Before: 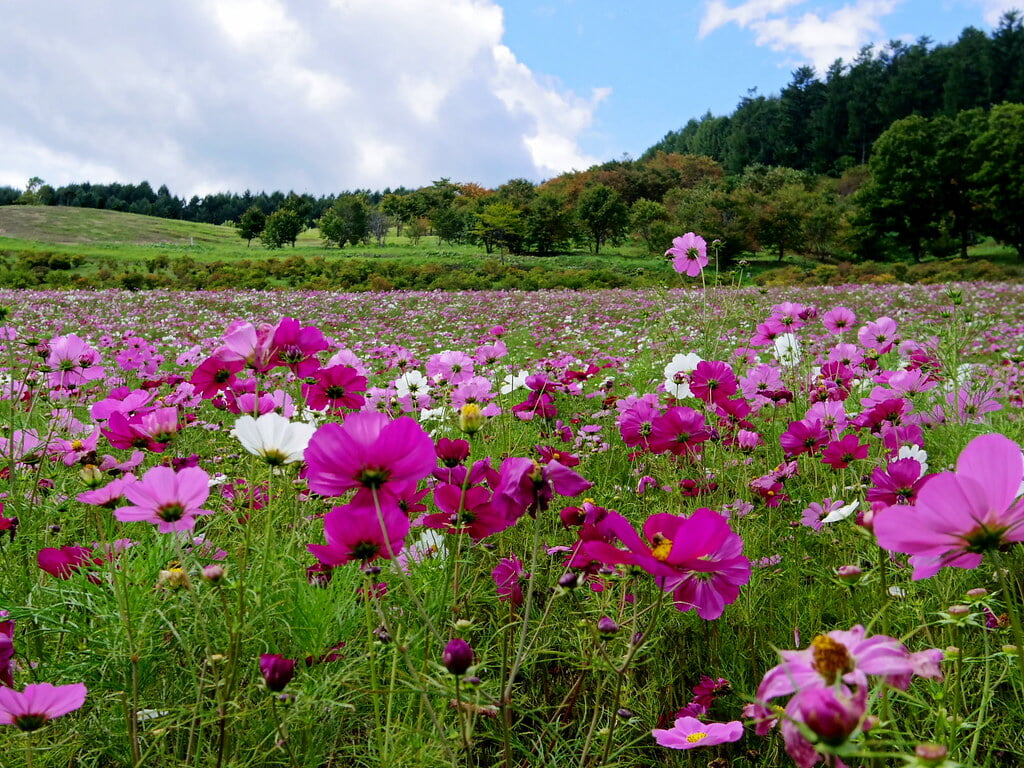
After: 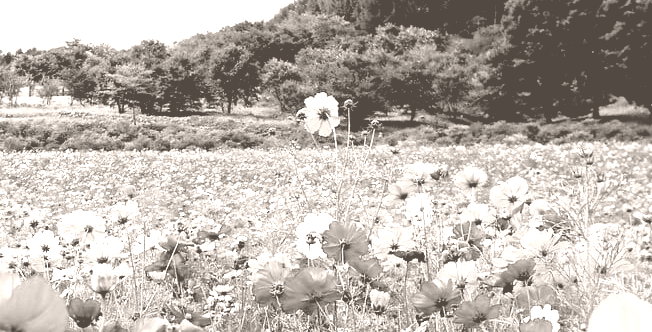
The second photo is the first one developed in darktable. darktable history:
rgb levels: levels [[0.01, 0.419, 0.839], [0, 0.5, 1], [0, 0.5, 1]]
crop: left 36.005%, top 18.293%, right 0.31%, bottom 38.444%
tone equalizer: -8 EV -0.417 EV, -7 EV -0.389 EV, -6 EV -0.333 EV, -5 EV -0.222 EV, -3 EV 0.222 EV, -2 EV 0.333 EV, -1 EV 0.389 EV, +0 EV 0.417 EV, edges refinement/feathering 500, mask exposure compensation -1.57 EV, preserve details no
colorize: hue 34.49°, saturation 35.33%, source mix 100%, lightness 55%, version 1
